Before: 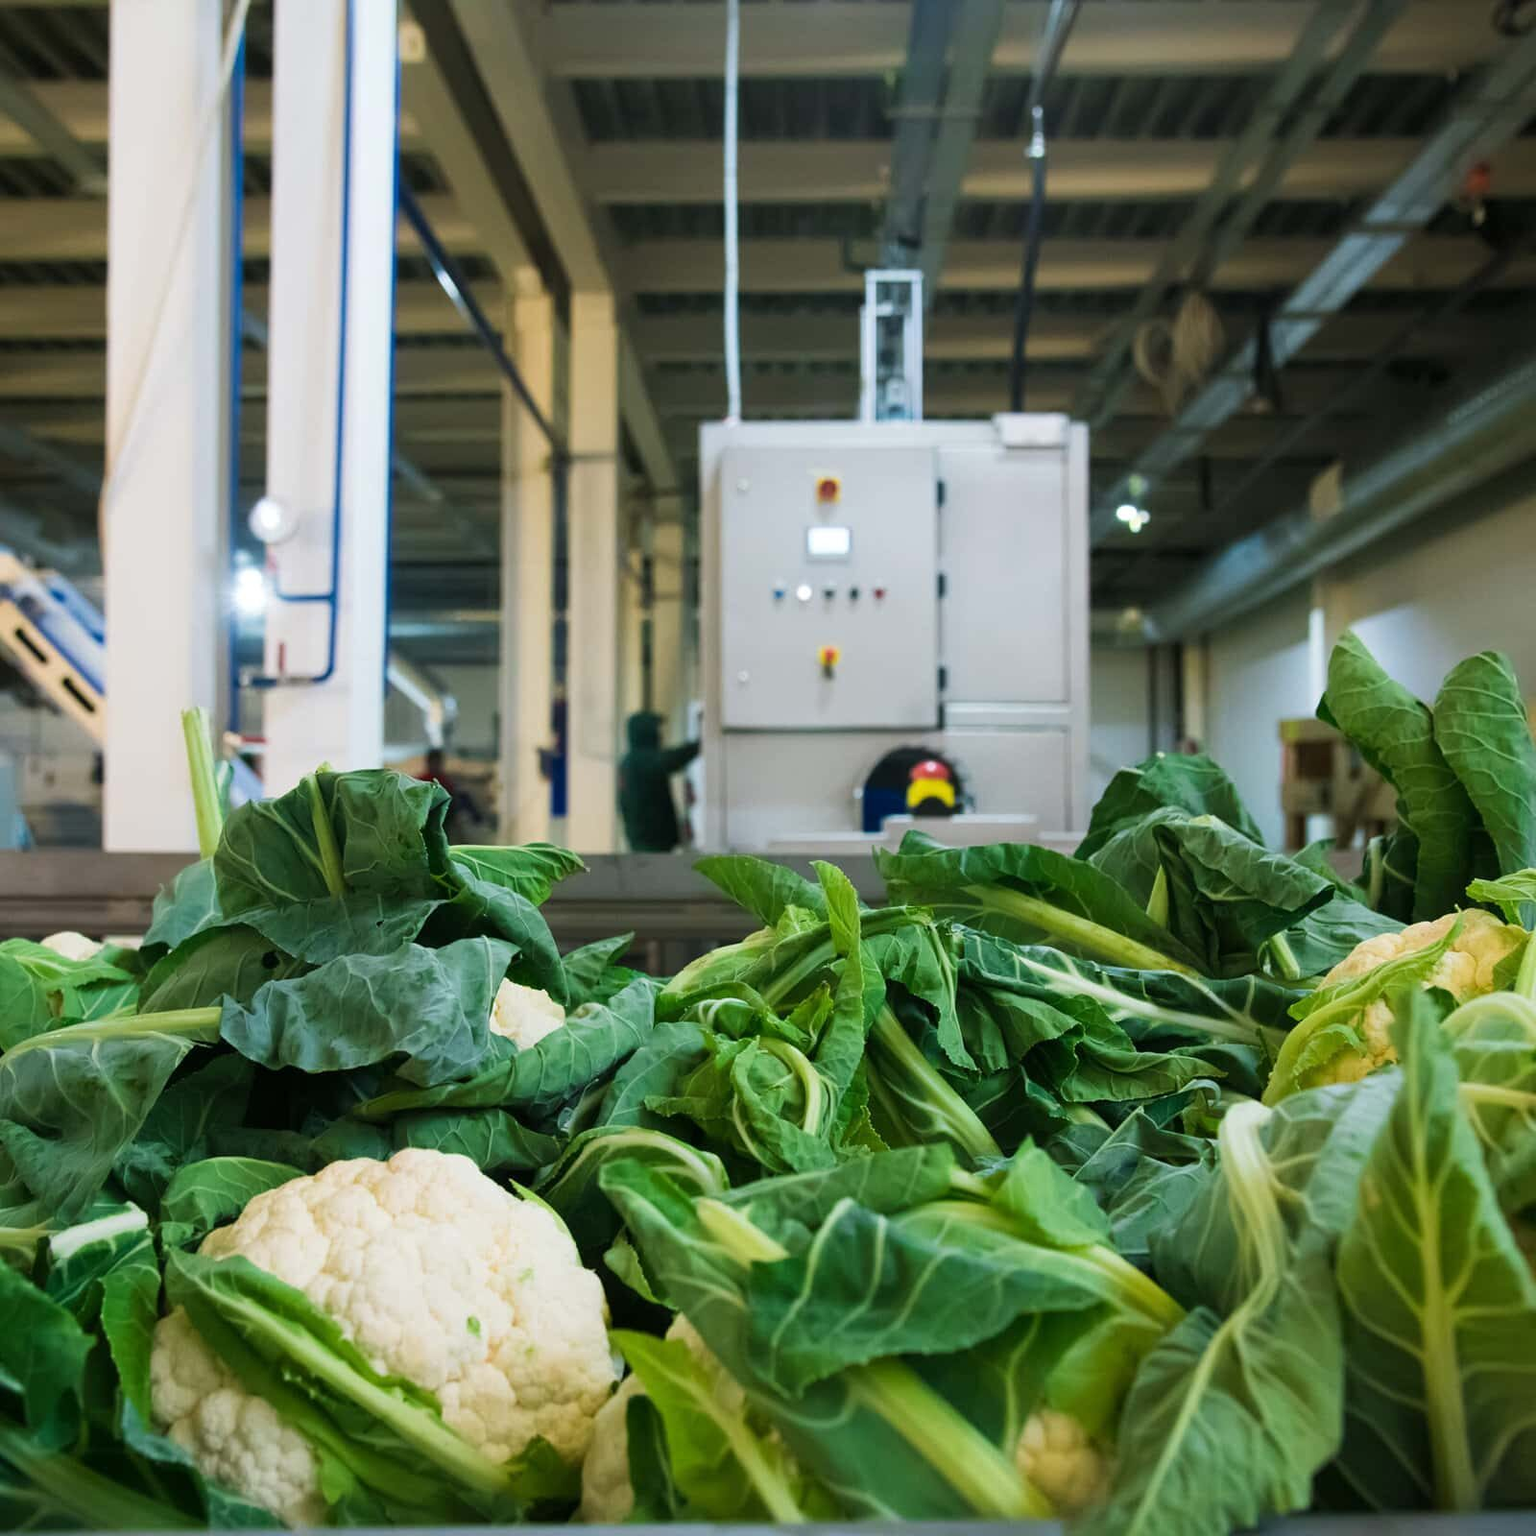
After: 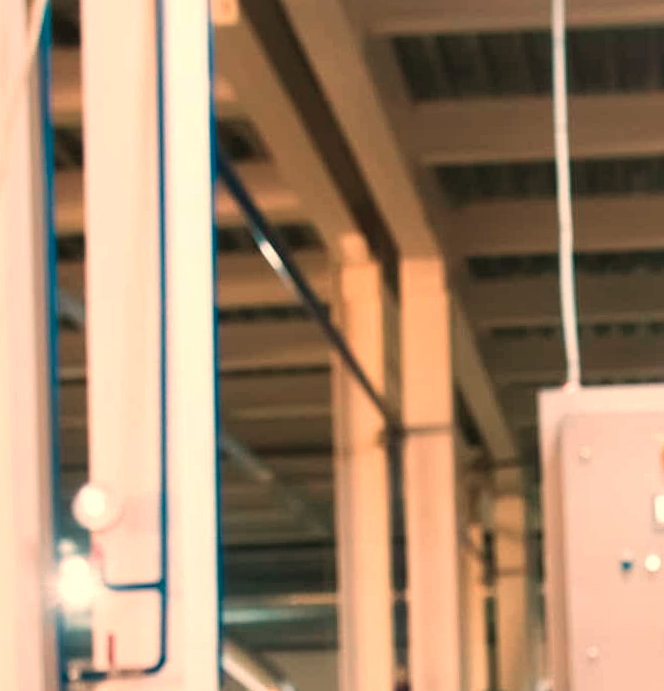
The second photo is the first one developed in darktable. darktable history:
crop and rotate: left 10.817%, top 0.062%, right 47.194%, bottom 53.626%
white balance: red 1.467, blue 0.684
rotate and perspective: rotation -2°, crop left 0.022, crop right 0.978, crop top 0.049, crop bottom 0.951
color correction: highlights a* -9.35, highlights b* -23.15
